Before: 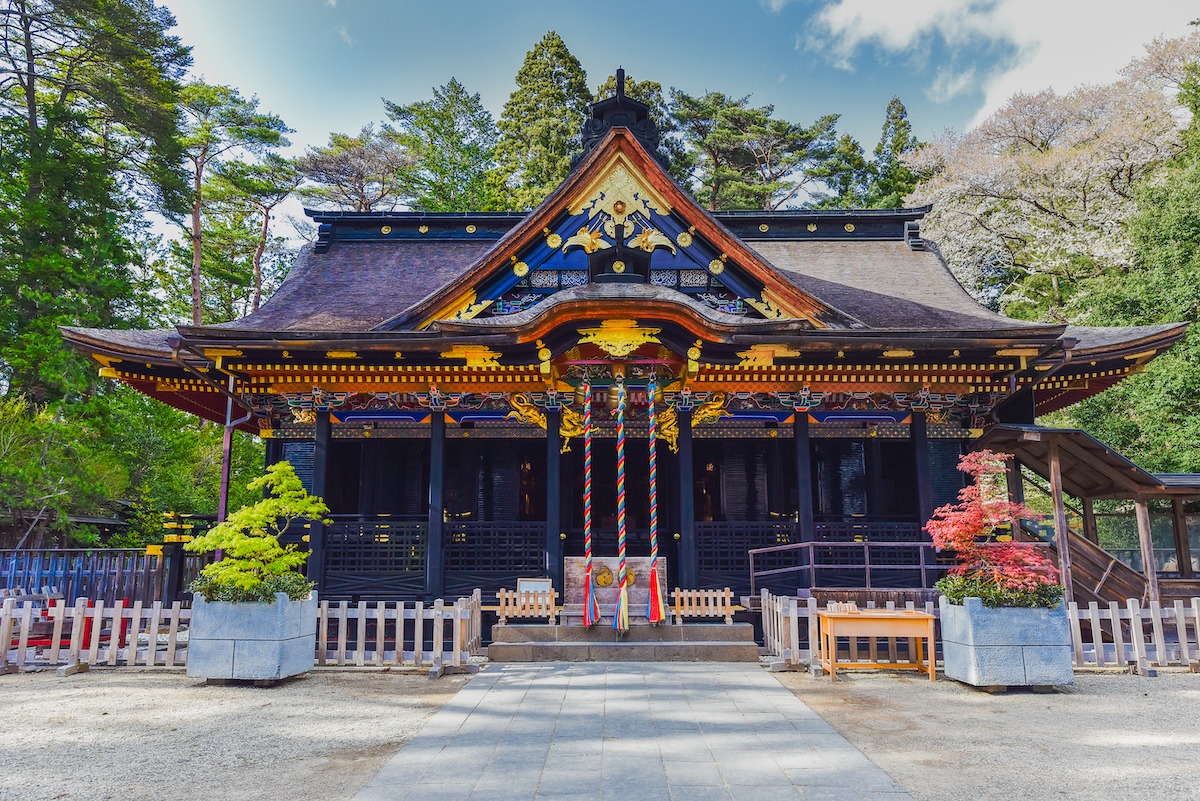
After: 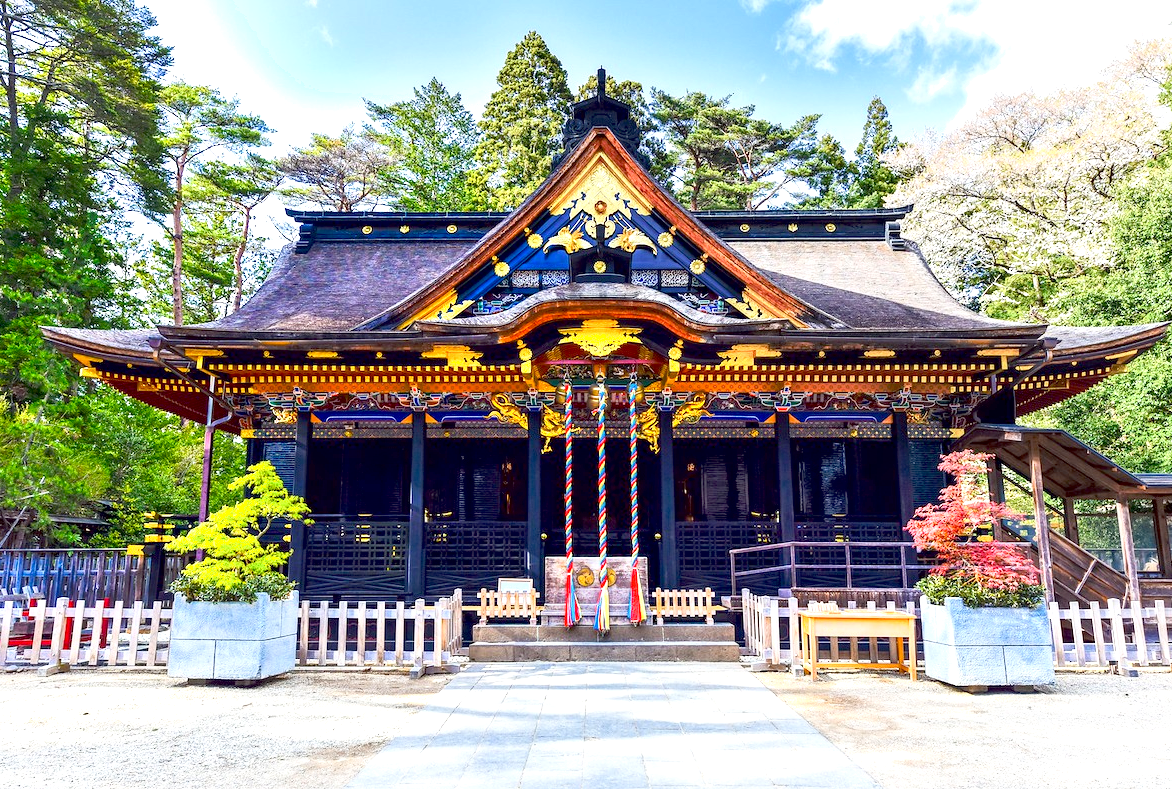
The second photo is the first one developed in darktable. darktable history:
shadows and highlights: shadows 1.18, highlights 40.66
local contrast: mode bilateral grid, contrast 20, coarseness 49, detail 119%, midtone range 0.2
exposure: black level correction 0.01, exposure 1 EV, compensate highlight preservation false
crop and rotate: left 1.666%, right 0.603%, bottom 1.395%
